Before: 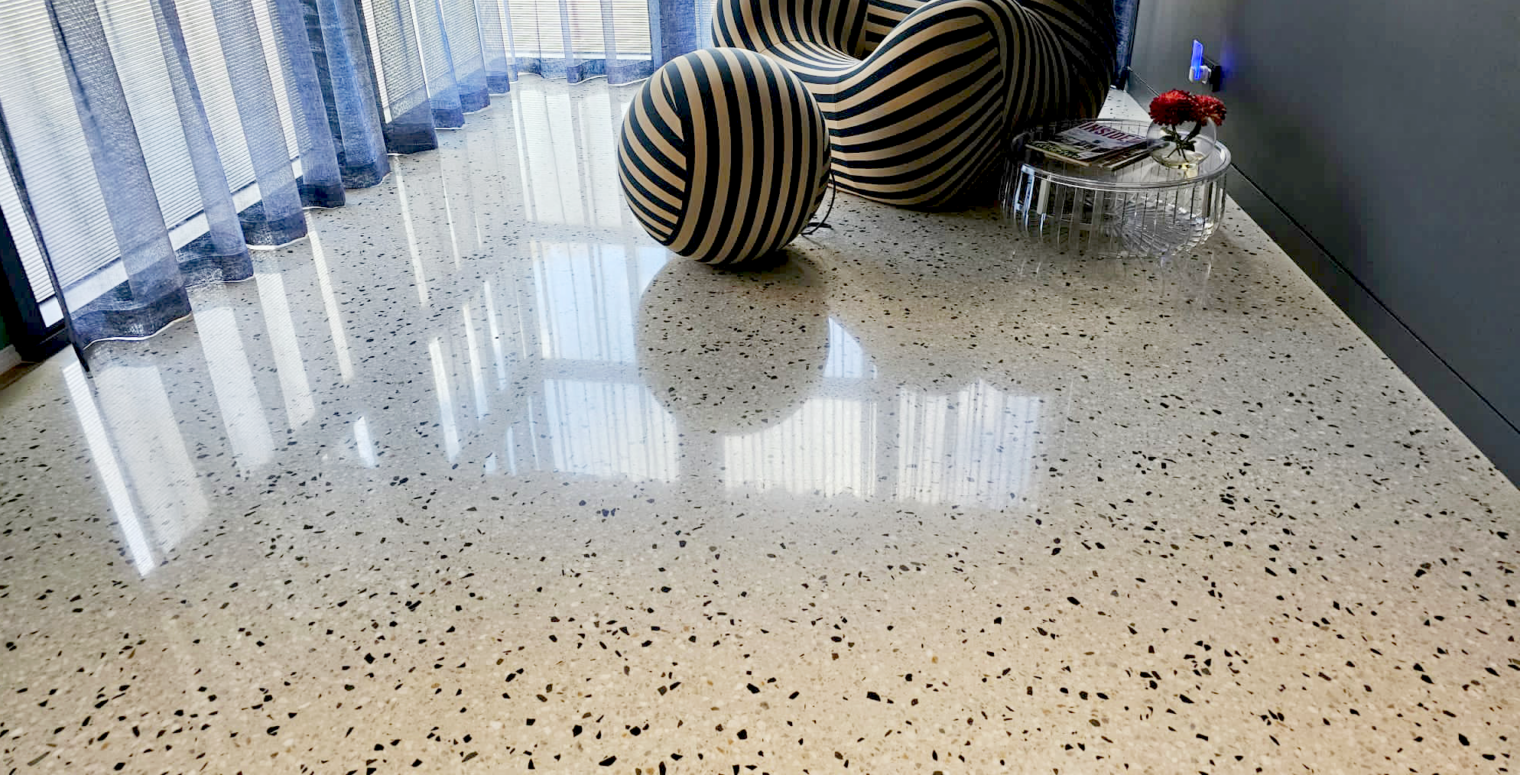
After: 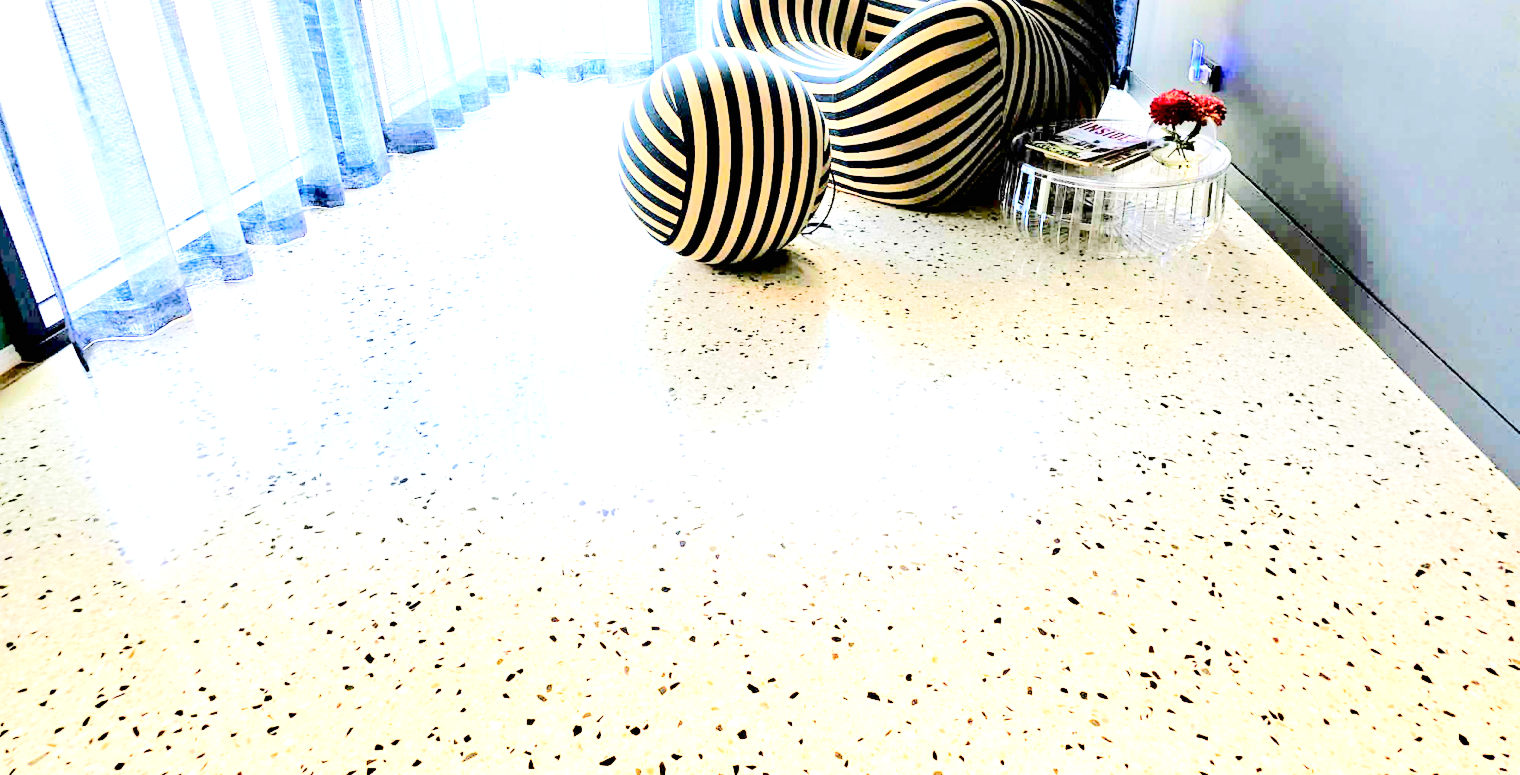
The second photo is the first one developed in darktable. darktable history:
tone equalizer: -7 EV 0.159 EV, -6 EV 0.637 EV, -5 EV 1.11 EV, -4 EV 1.29 EV, -3 EV 1.13 EV, -2 EV 0.6 EV, -1 EV 0.166 EV, edges refinement/feathering 500, mask exposure compensation -1.57 EV, preserve details no
exposure: black level correction 0, exposure 1.364 EV, compensate exposure bias true, compensate highlight preservation false
base curve: curves: ch0 [(0, 0) (0.032, 0.025) (0.121, 0.166) (0.206, 0.329) (0.605, 0.79) (1, 1)]
